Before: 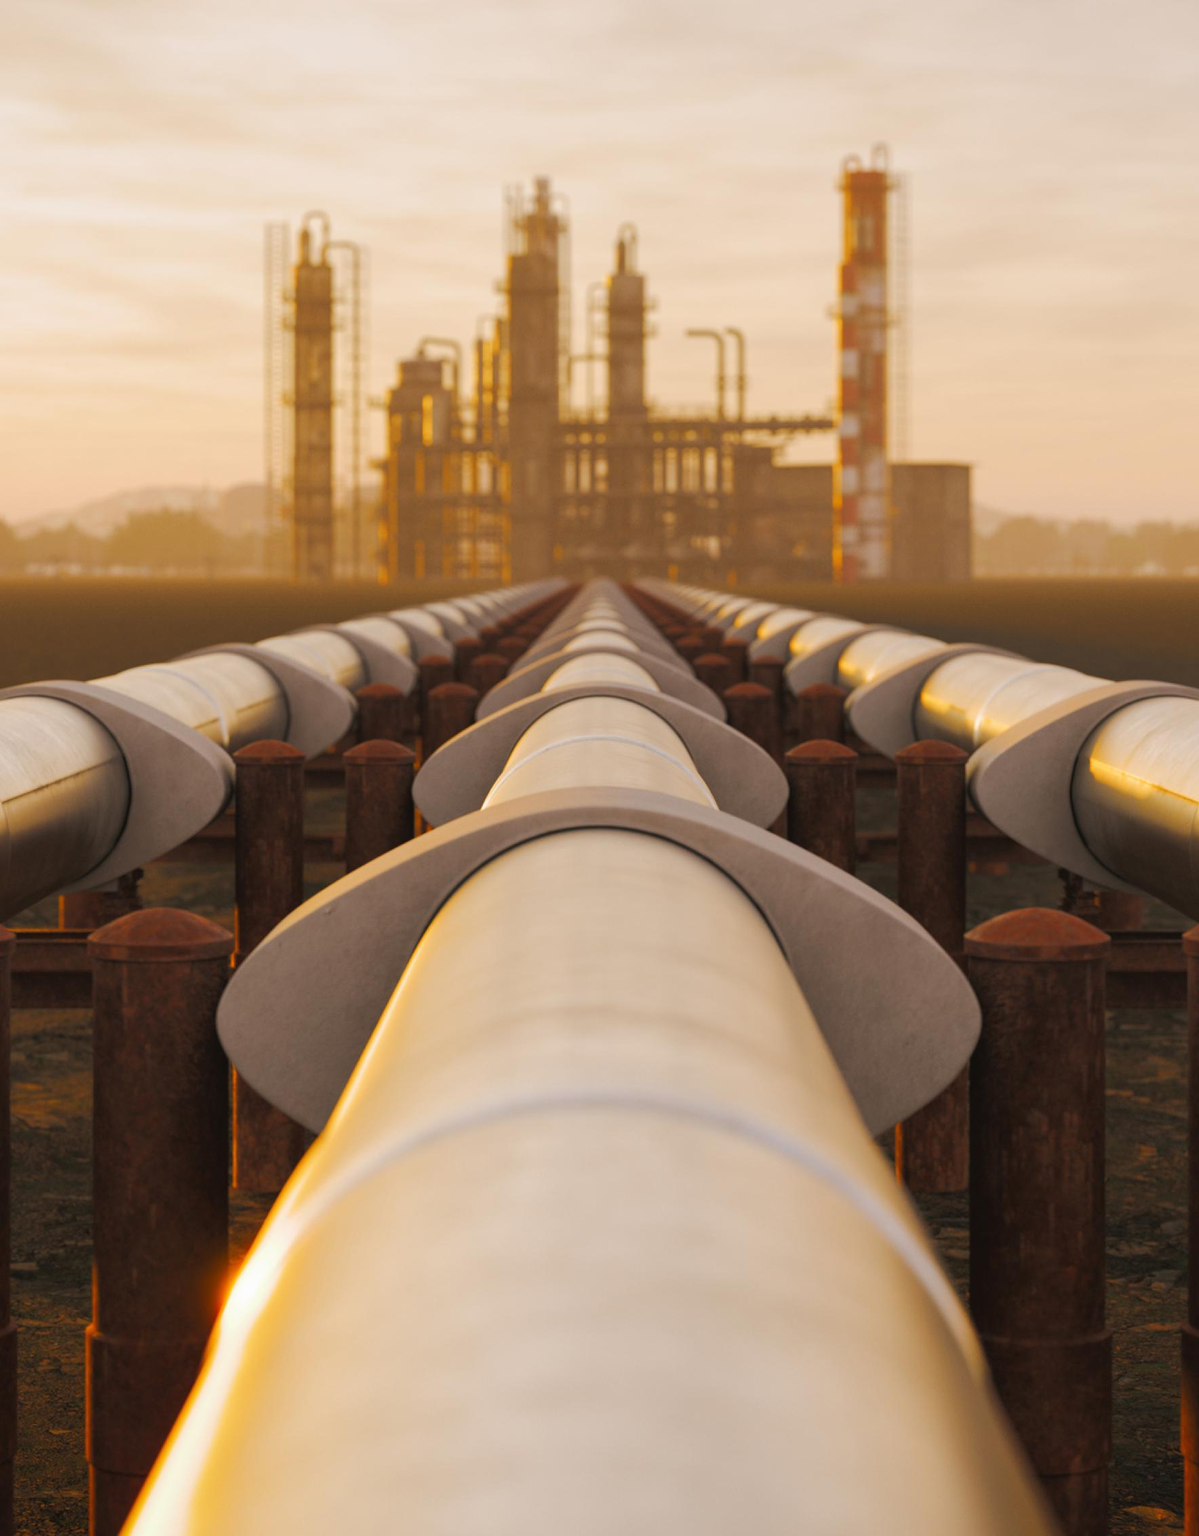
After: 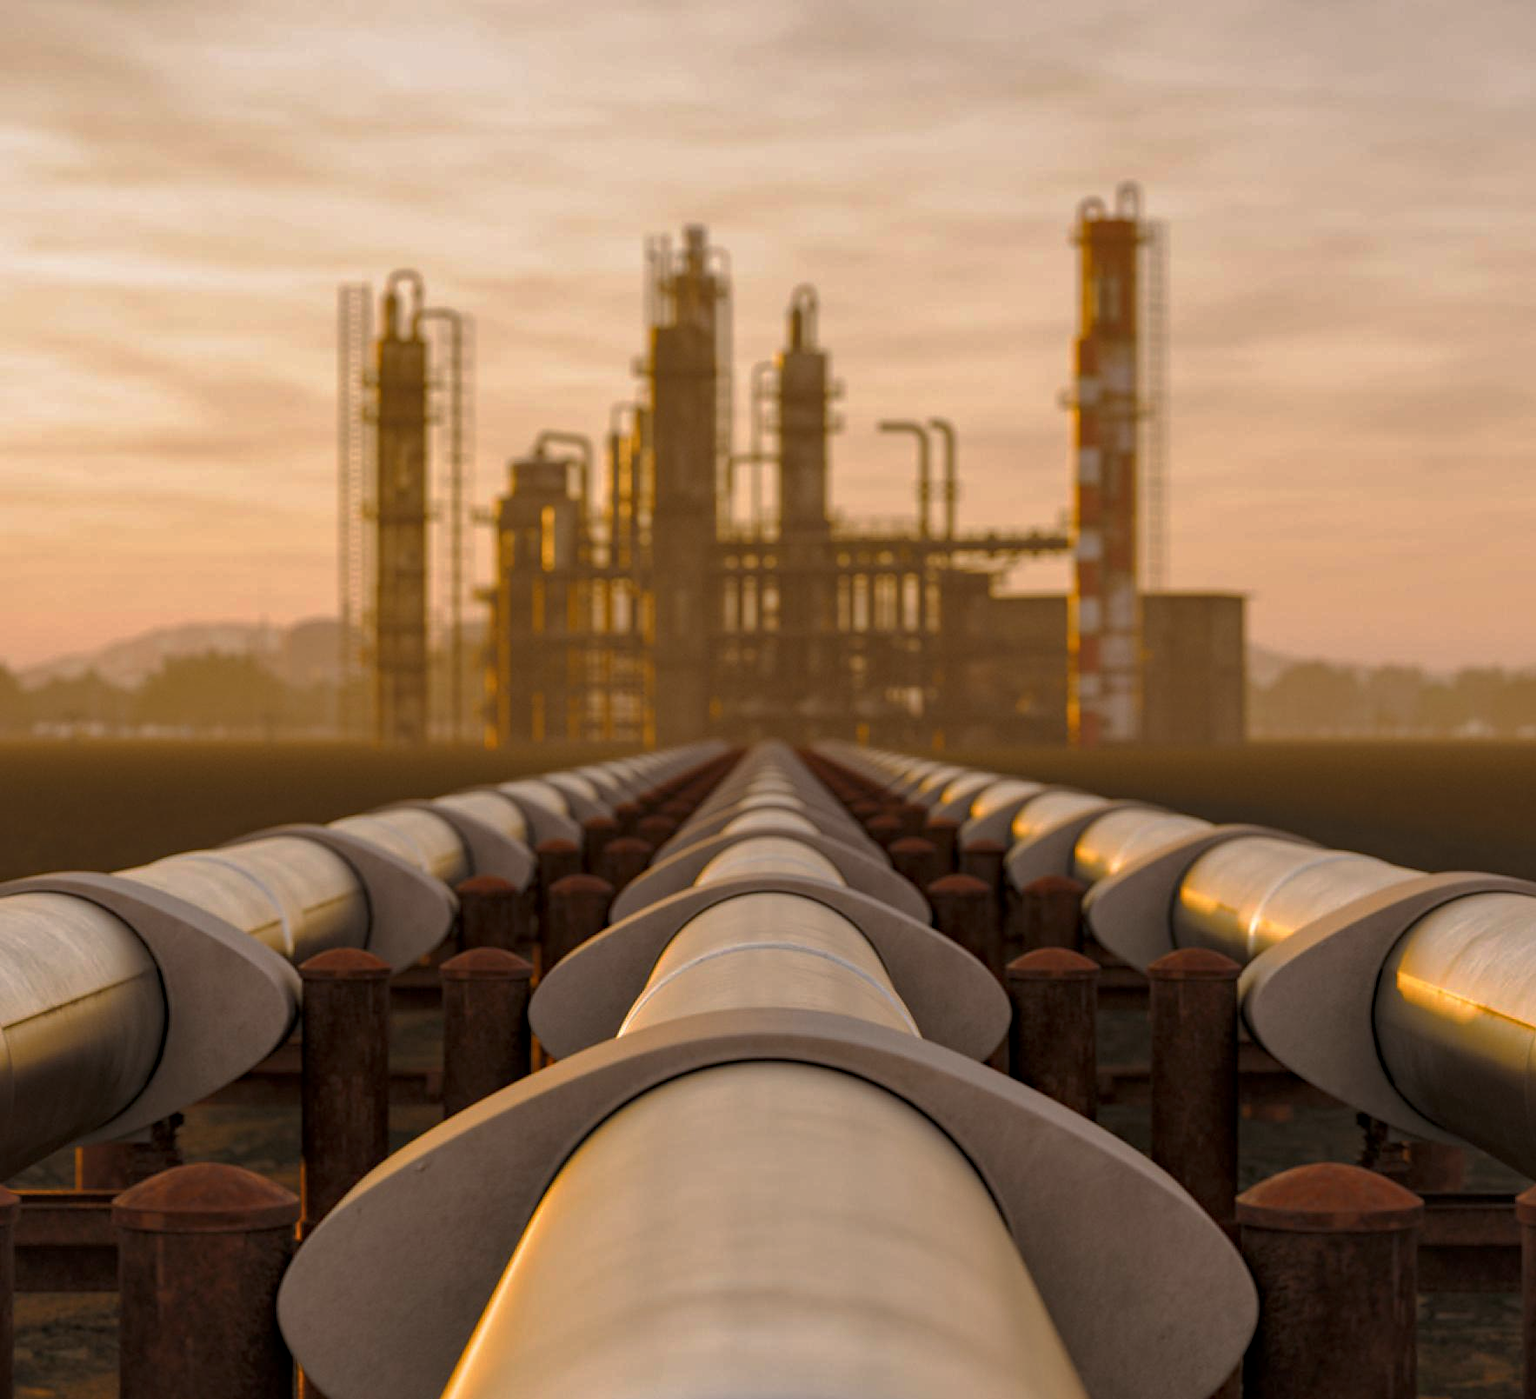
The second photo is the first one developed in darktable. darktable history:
local contrast: detail 130%
crop: bottom 28.859%
haze removal: compatibility mode true, adaptive false
base curve: curves: ch0 [(0, 0) (0.595, 0.418) (1, 1)], preserve colors none
